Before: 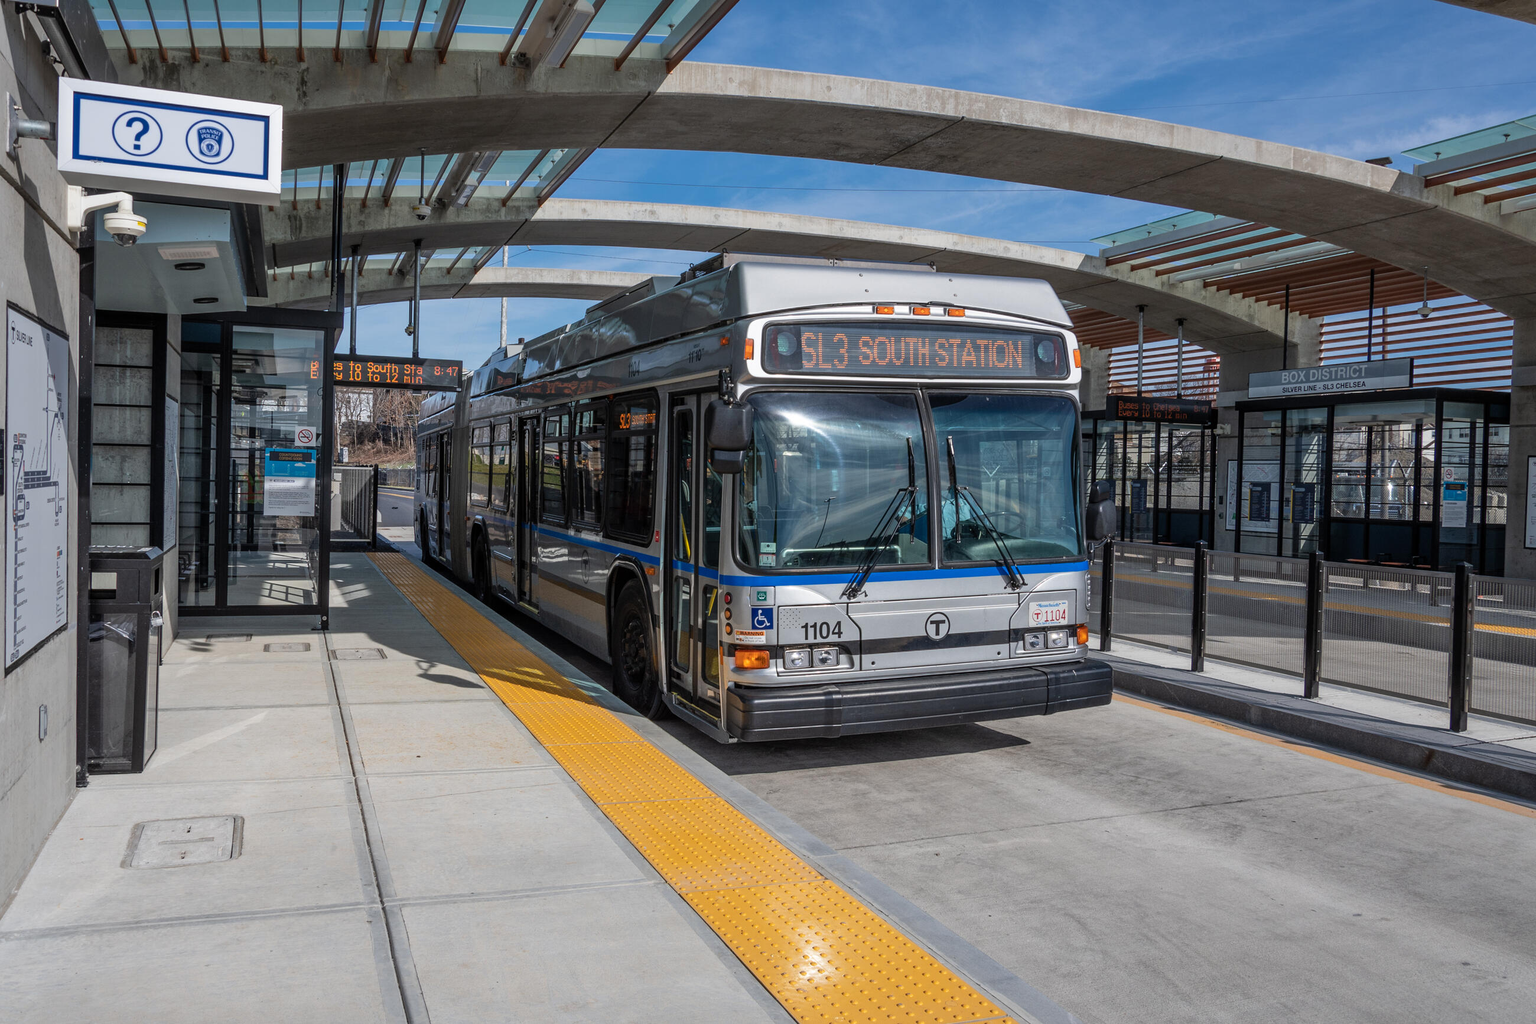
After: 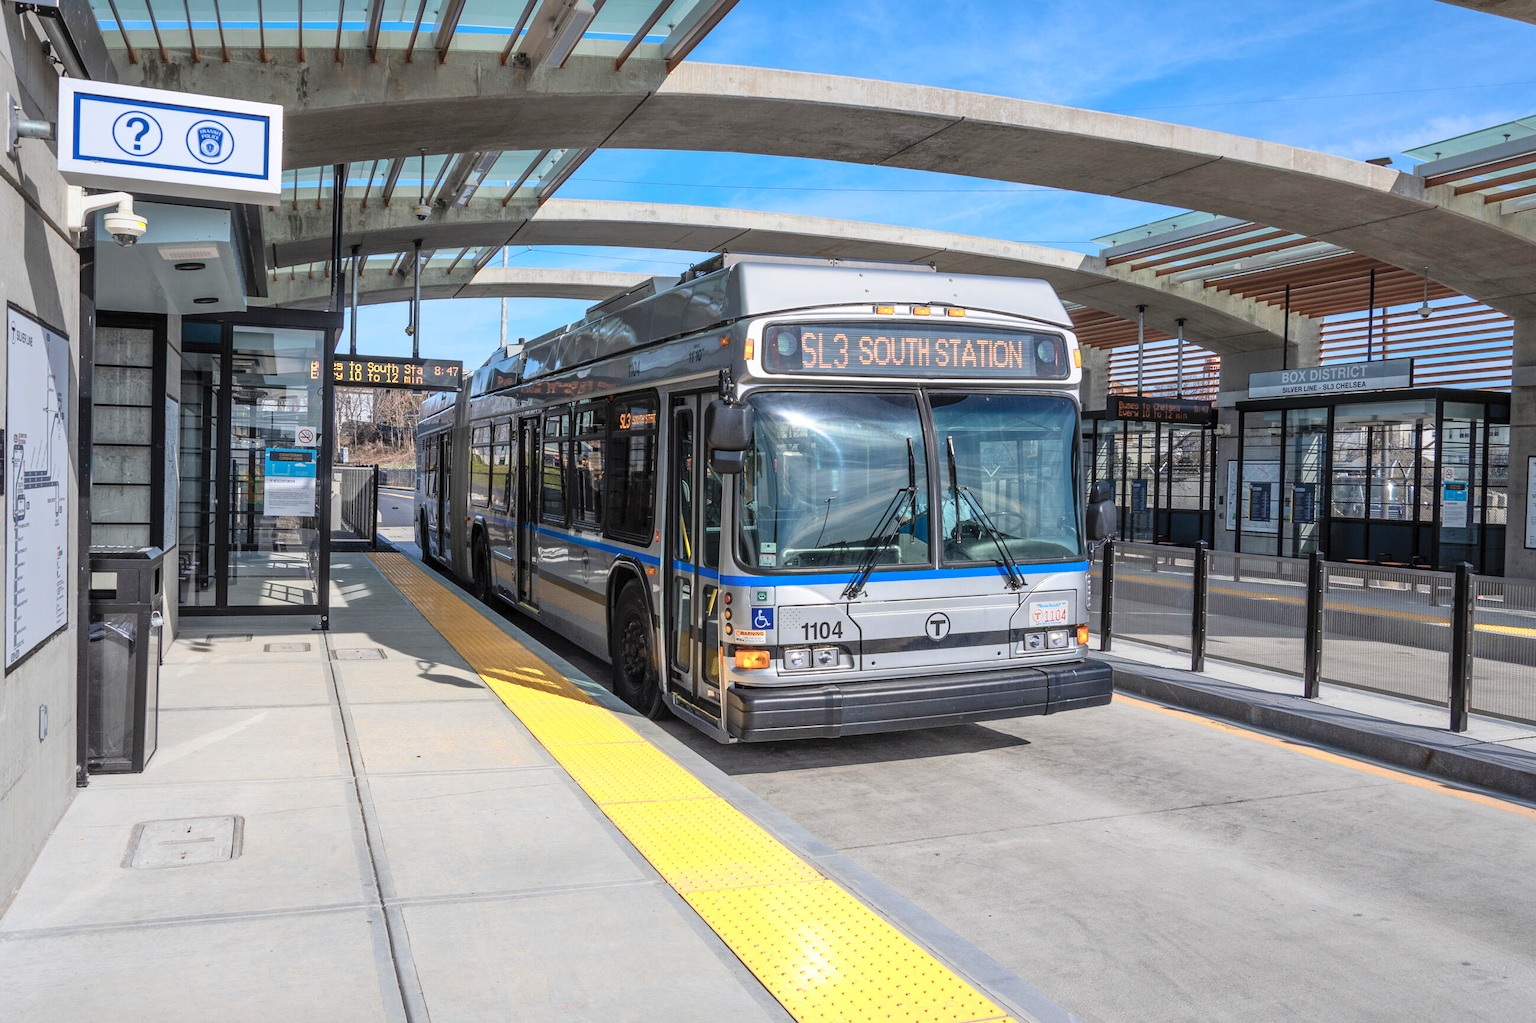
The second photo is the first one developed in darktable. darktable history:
color zones: curves: ch0 [(0.099, 0.624) (0.257, 0.596) (0.384, 0.376) (0.529, 0.492) (0.697, 0.564) (0.768, 0.532) (0.908, 0.644)]; ch1 [(0.112, 0.564) (0.254, 0.612) (0.432, 0.676) (0.592, 0.456) (0.743, 0.684) (0.888, 0.536)]; ch2 [(0.25, 0.5) (0.469, 0.36) (0.75, 0.5)]
contrast brightness saturation: contrast 0.139, brightness 0.228
